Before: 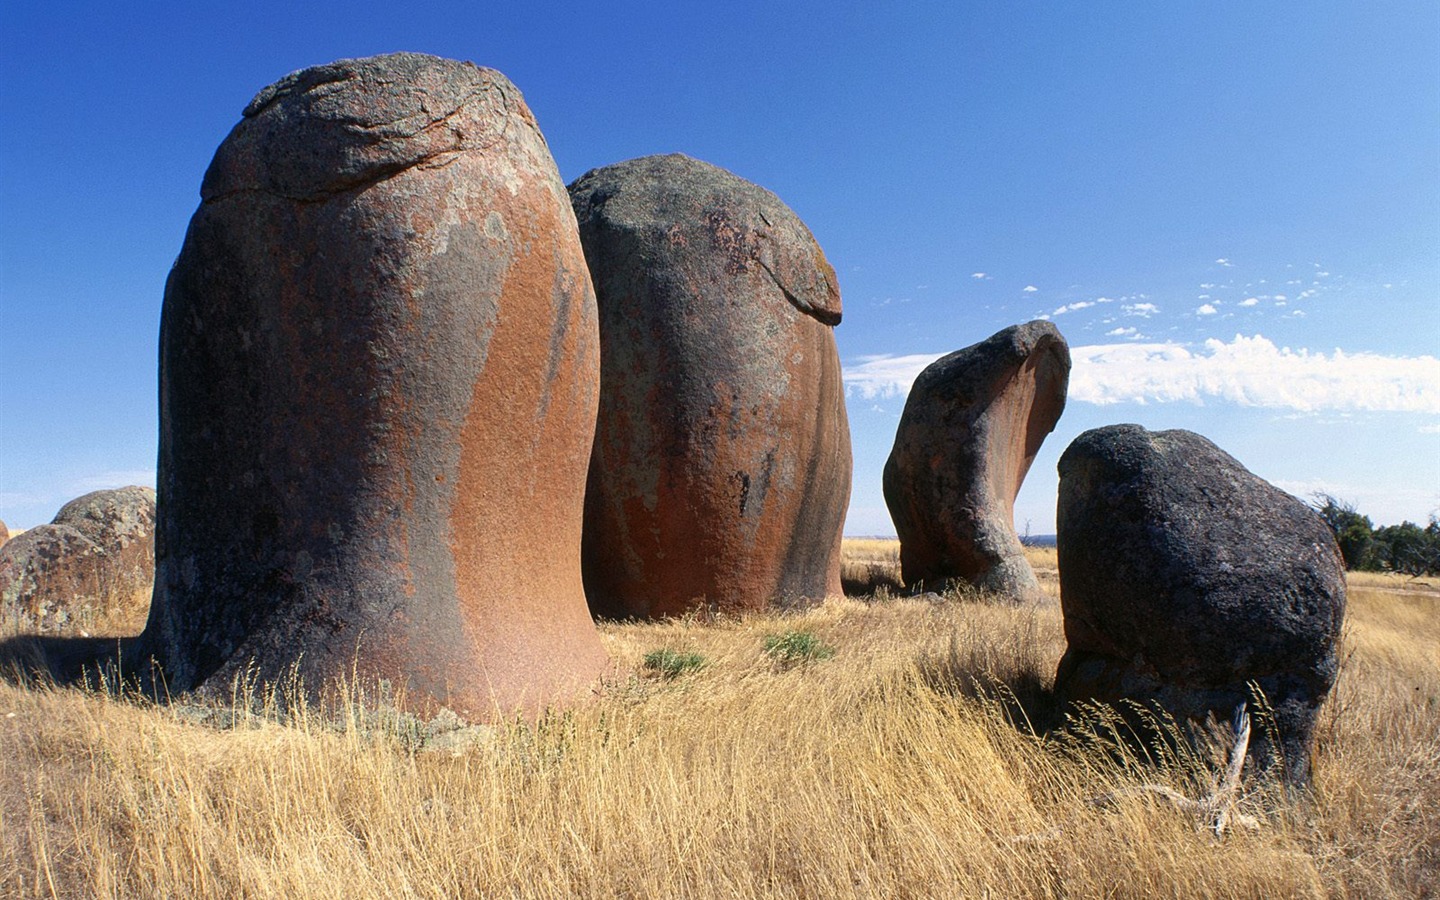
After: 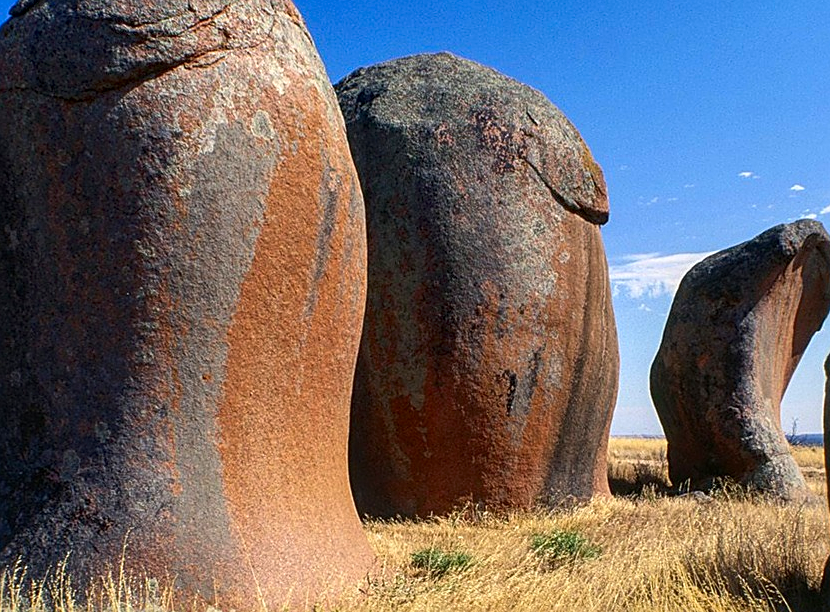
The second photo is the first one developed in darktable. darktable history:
local contrast: on, module defaults
sharpen: on, module defaults
crop: left 16.208%, top 11.224%, right 26.104%, bottom 20.729%
contrast brightness saturation: contrast 0.091, saturation 0.276
